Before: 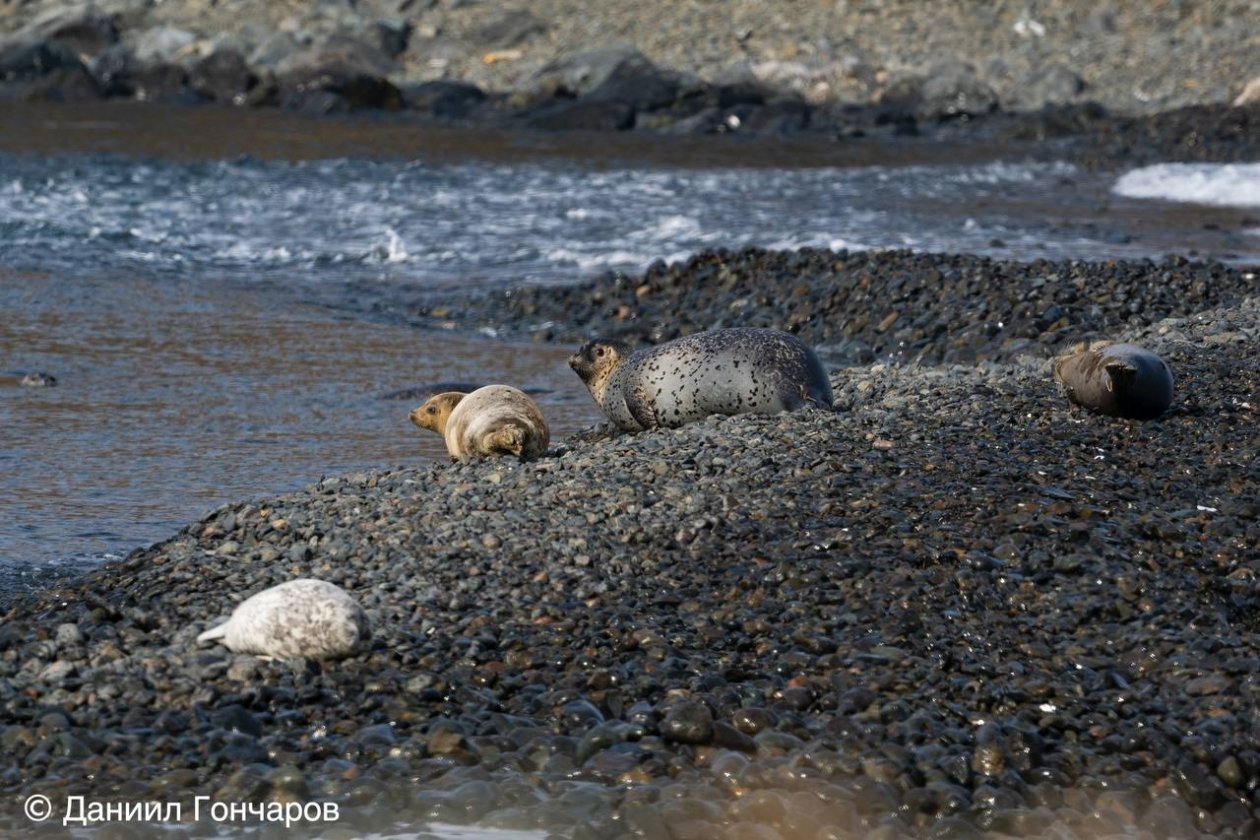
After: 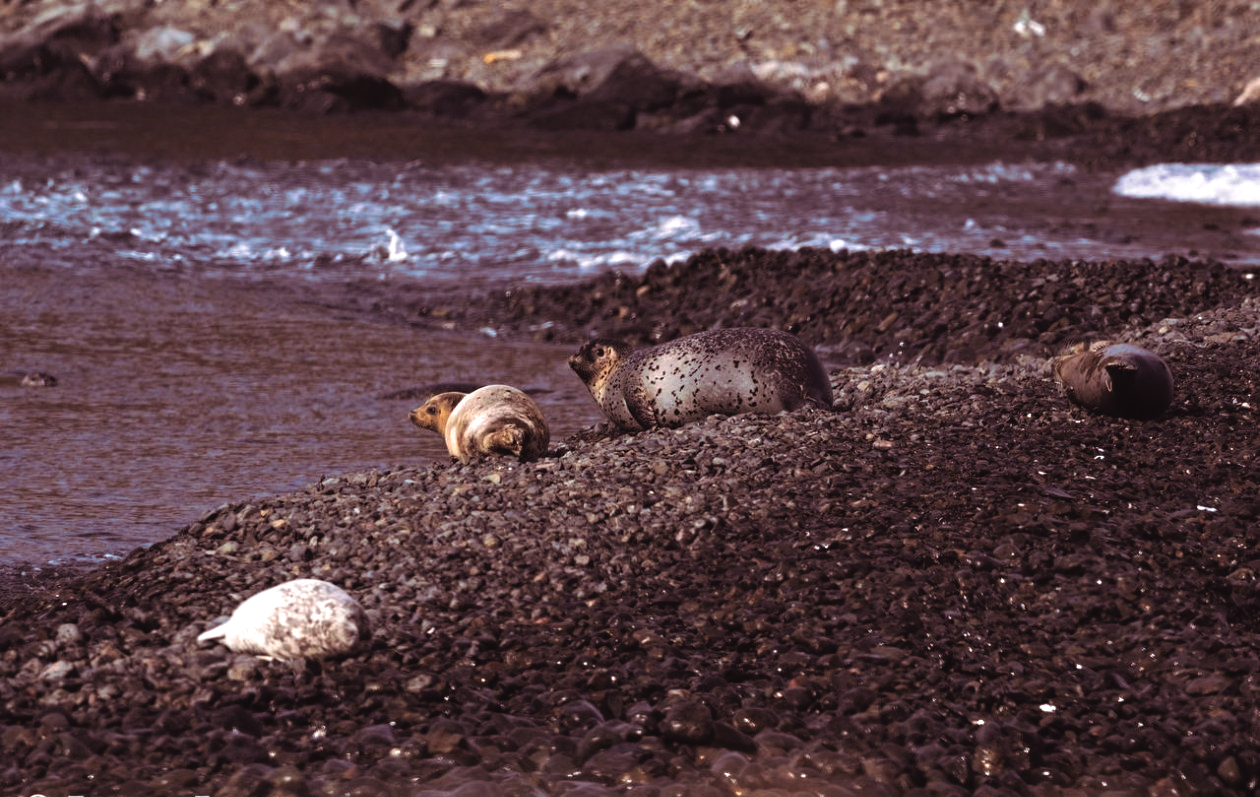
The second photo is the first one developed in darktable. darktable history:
color balance: lift [1.016, 0.983, 1, 1.017], gamma [0.78, 1.018, 1.043, 0.957], gain [0.786, 1.063, 0.937, 1.017], input saturation 118.26%, contrast 13.43%, contrast fulcrum 21.62%, output saturation 82.76%
exposure: black level correction -0.002, exposure 0.54 EV, compensate highlight preservation false
crop and rotate: top 0%, bottom 5.097%
split-toning: on, module defaults
